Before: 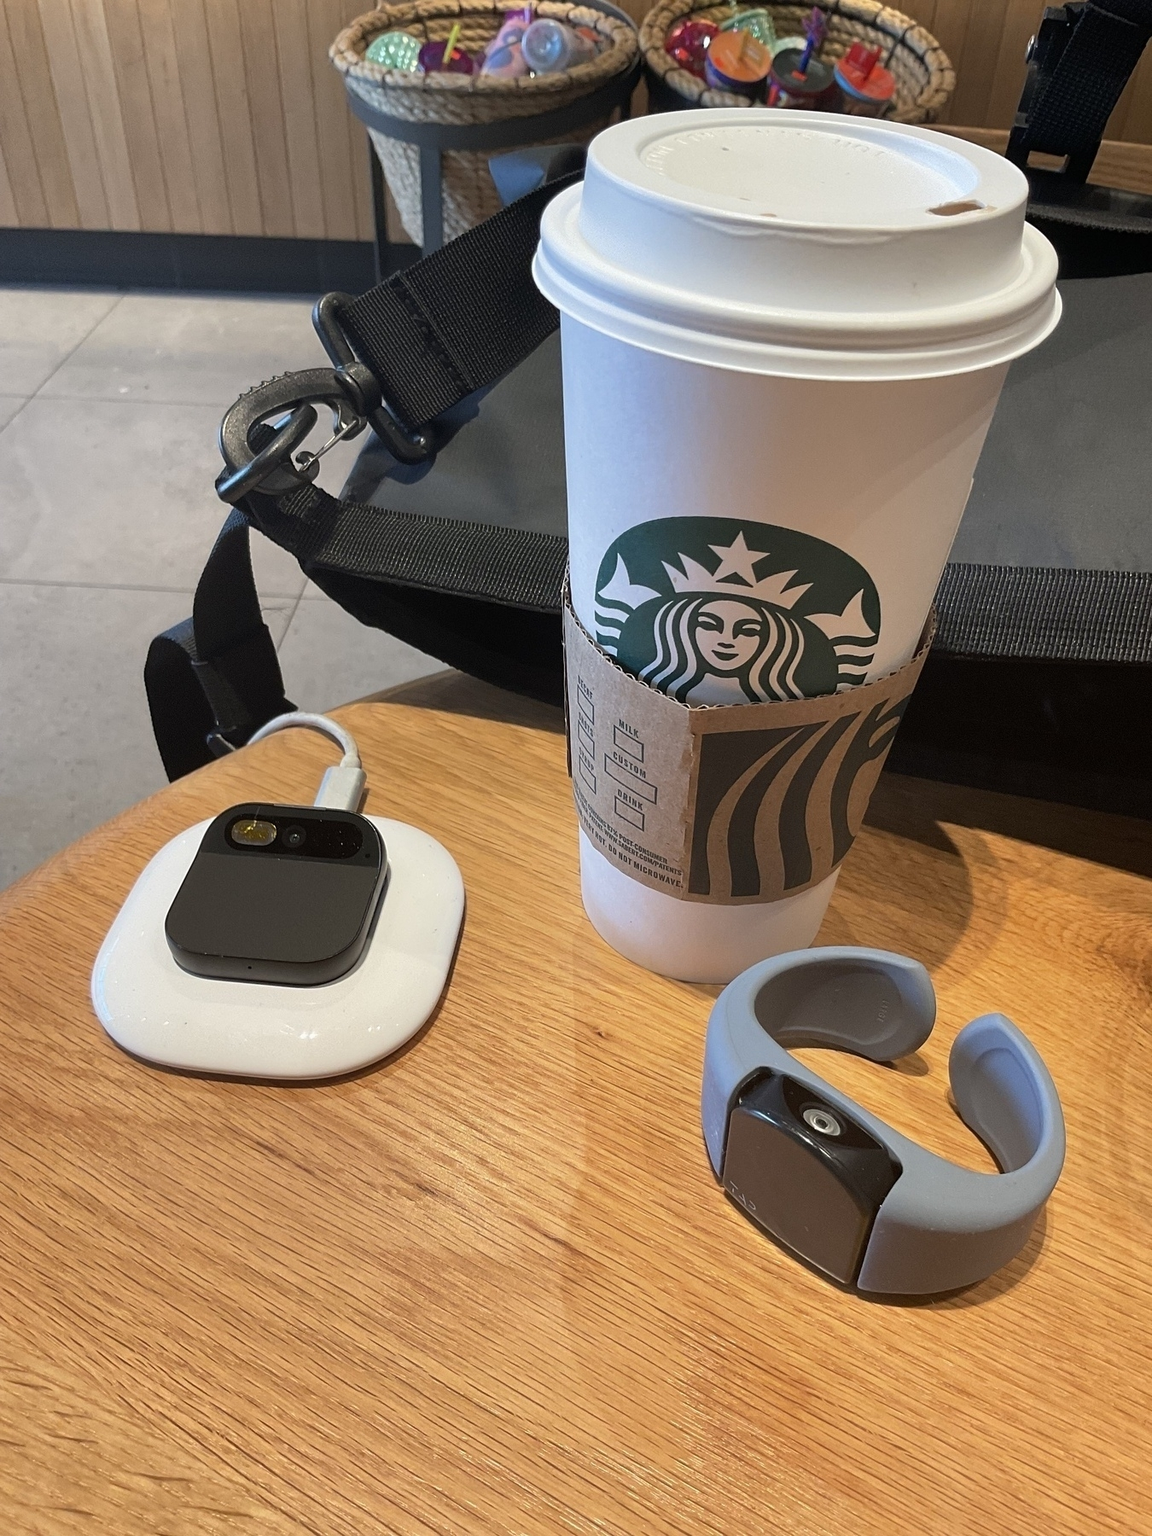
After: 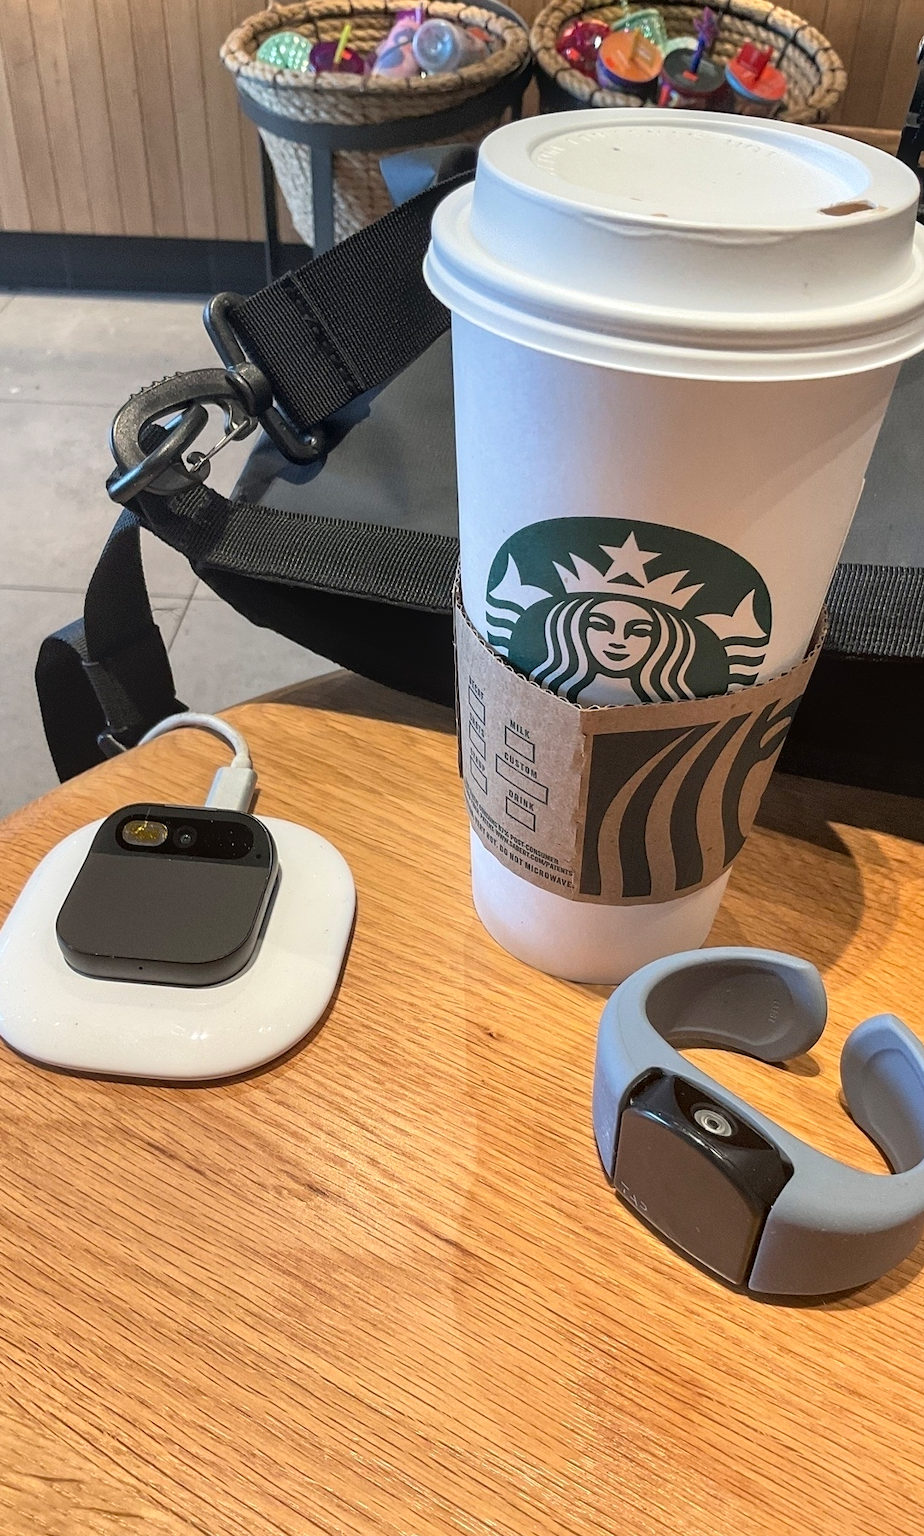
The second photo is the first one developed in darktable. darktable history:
local contrast: on, module defaults
tone curve: curves: ch0 [(0, 0) (0.003, 0.032) (0.011, 0.033) (0.025, 0.036) (0.044, 0.046) (0.069, 0.069) (0.1, 0.108) (0.136, 0.157) (0.177, 0.208) (0.224, 0.256) (0.277, 0.313) (0.335, 0.379) (0.399, 0.444) (0.468, 0.514) (0.543, 0.595) (0.623, 0.687) (0.709, 0.772) (0.801, 0.854) (0.898, 0.933) (1, 1)], color space Lab, independent channels, preserve colors none
crop and rotate: left 9.486%, right 10.25%
